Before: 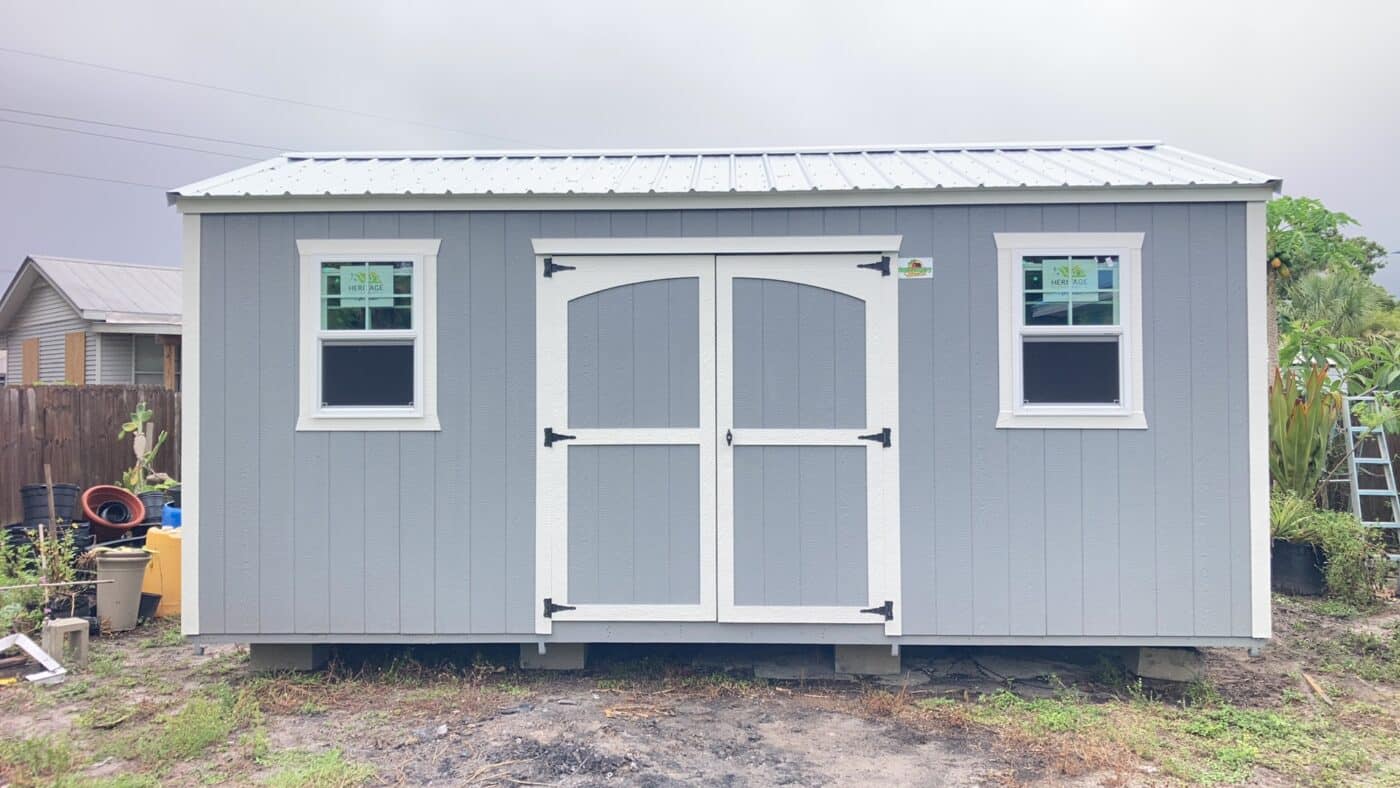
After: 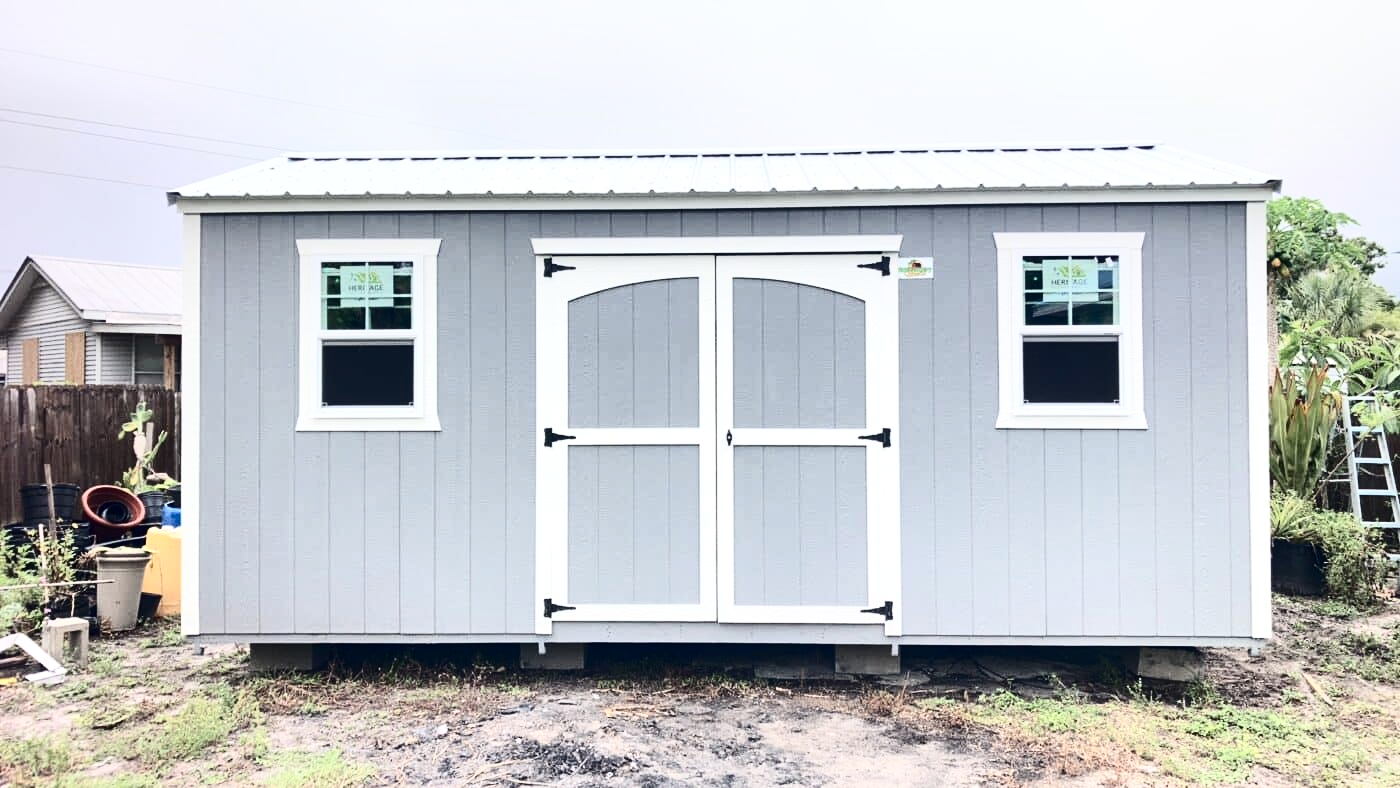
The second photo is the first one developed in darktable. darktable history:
contrast brightness saturation: contrast 0.5, saturation -0.1
local contrast: mode bilateral grid, contrast 20, coarseness 50, detail 120%, midtone range 0.2
